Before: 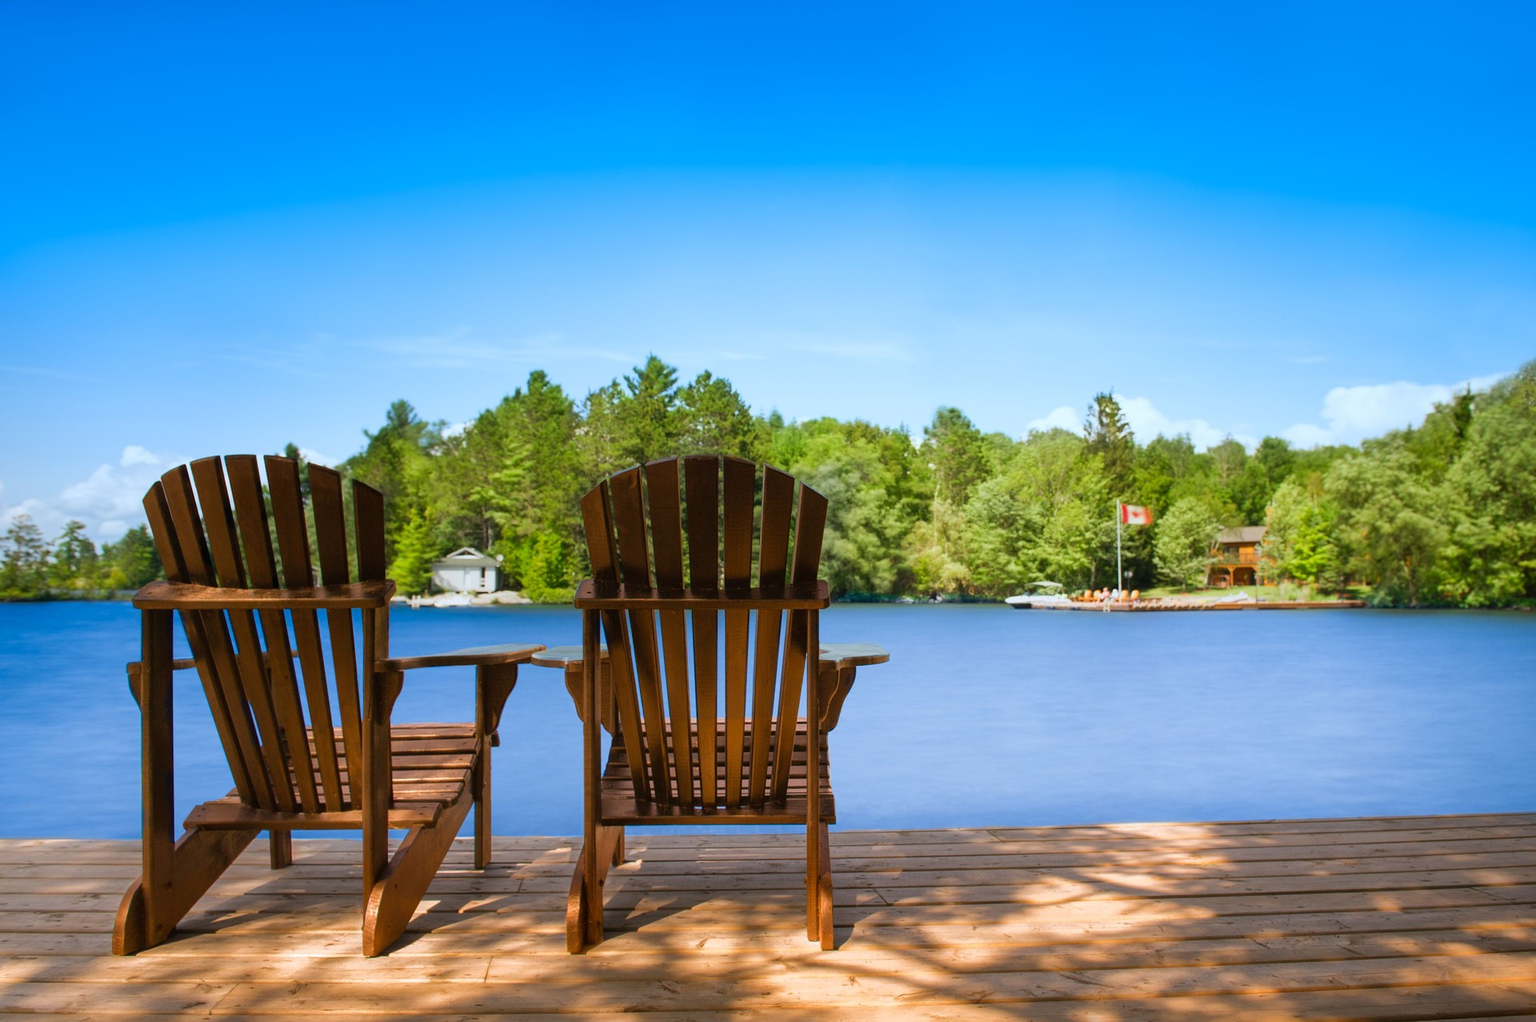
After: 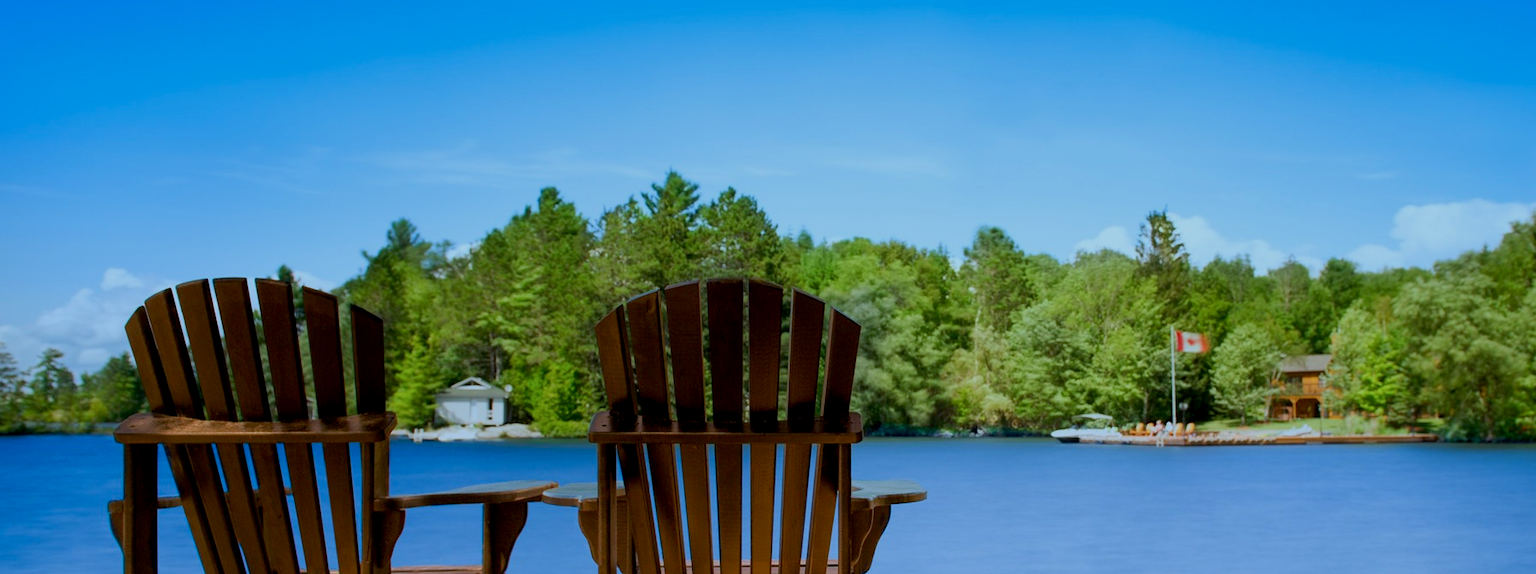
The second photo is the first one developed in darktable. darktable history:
color calibration: illuminant F (fluorescent), F source F9 (Cool White Deluxe 4150 K) – high CRI, x 0.374, y 0.373, temperature 4158.34 K
exposure: black level correction 0.009, exposure -0.637 EV, compensate highlight preservation false
crop: left 1.744%, top 19.225%, right 5.069%, bottom 28.357%
